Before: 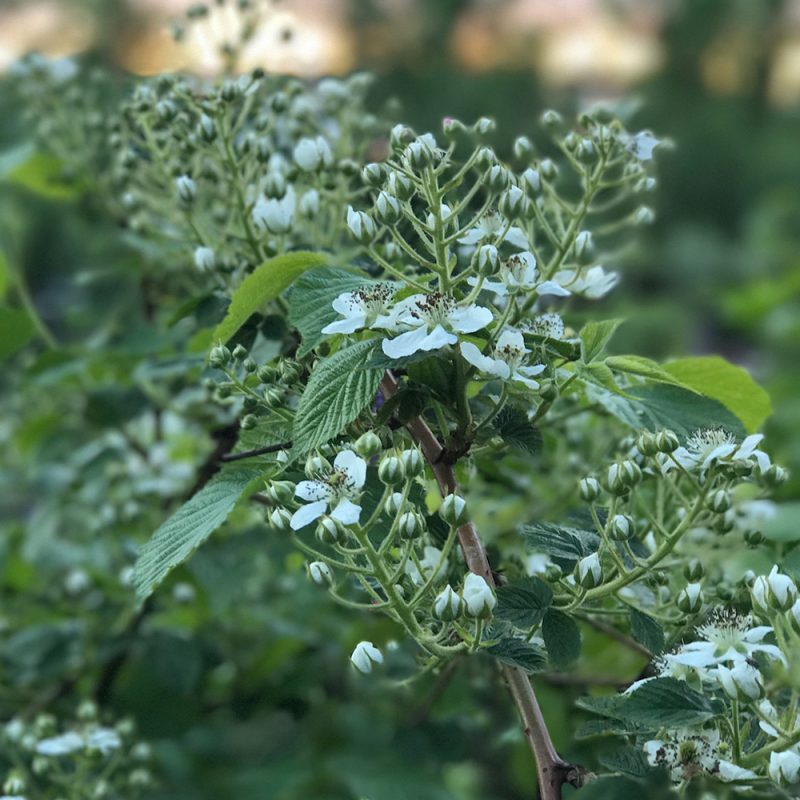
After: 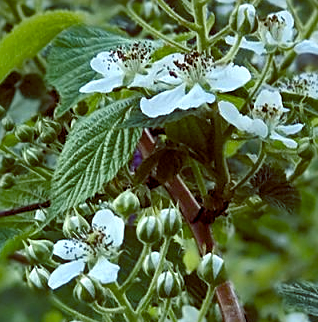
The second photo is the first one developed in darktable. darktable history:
crop: left 30.293%, top 30.129%, right 29.865%, bottom 29.513%
sharpen: on, module defaults
color balance rgb: global offset › luminance -0.225%, global offset › chroma 0.266%, linear chroma grading › global chroma 9.069%, perceptual saturation grading › global saturation 20%, perceptual saturation grading › highlights -49.273%, perceptual saturation grading › shadows 25.057%, global vibrance 30.3%, contrast 10.364%
